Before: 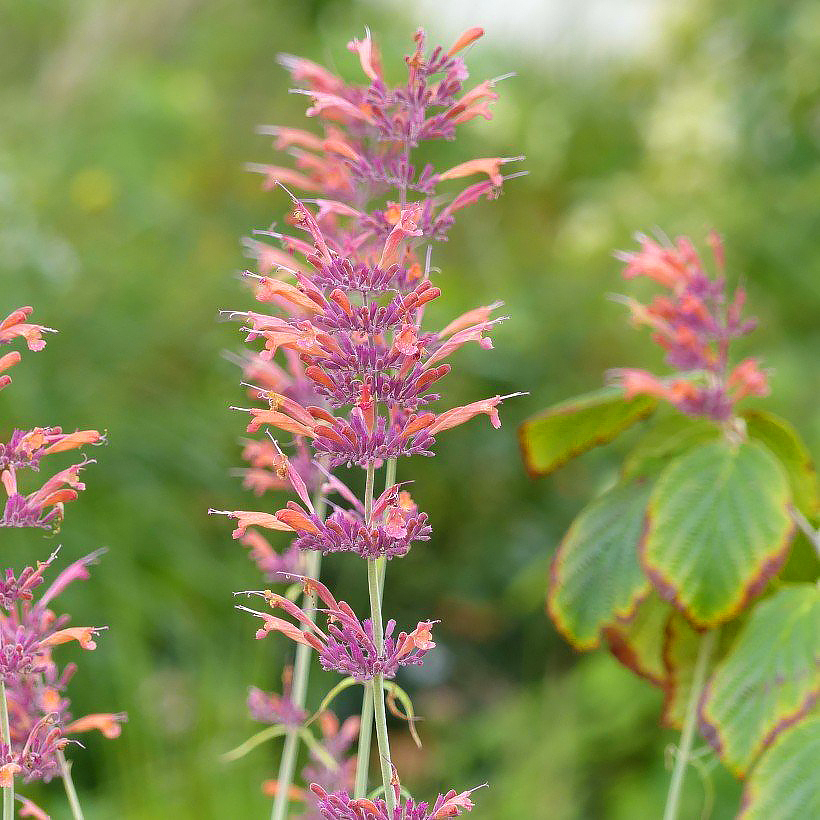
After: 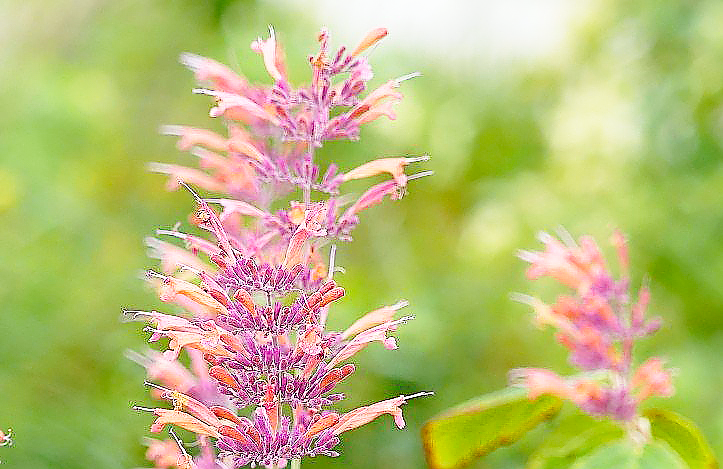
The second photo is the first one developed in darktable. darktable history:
base curve: curves: ch0 [(0, 0) (0.028, 0.03) (0.121, 0.232) (0.46, 0.748) (0.859, 0.968) (1, 1)], preserve colors none
crop and rotate: left 11.812%, bottom 42.776%
sharpen: radius 1.4, amount 1.25, threshold 0.7
